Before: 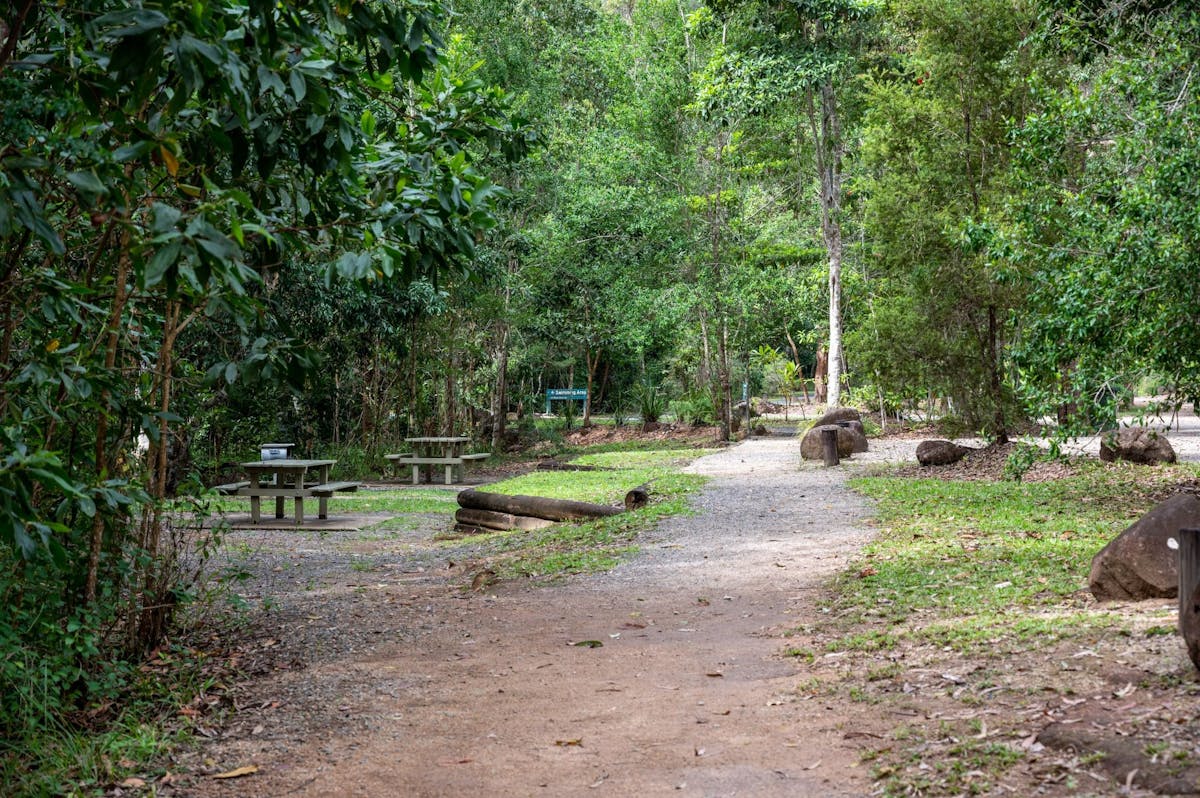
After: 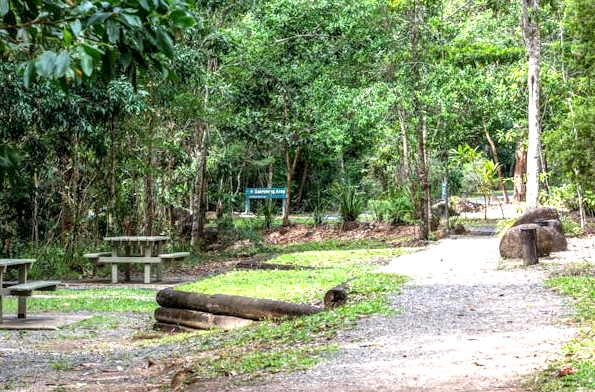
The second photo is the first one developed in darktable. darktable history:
exposure: black level correction 0, exposure 0.696 EV, compensate highlight preservation false
crop: left 25.156%, top 25.291%, right 25.189%, bottom 25.48%
local contrast: on, module defaults
